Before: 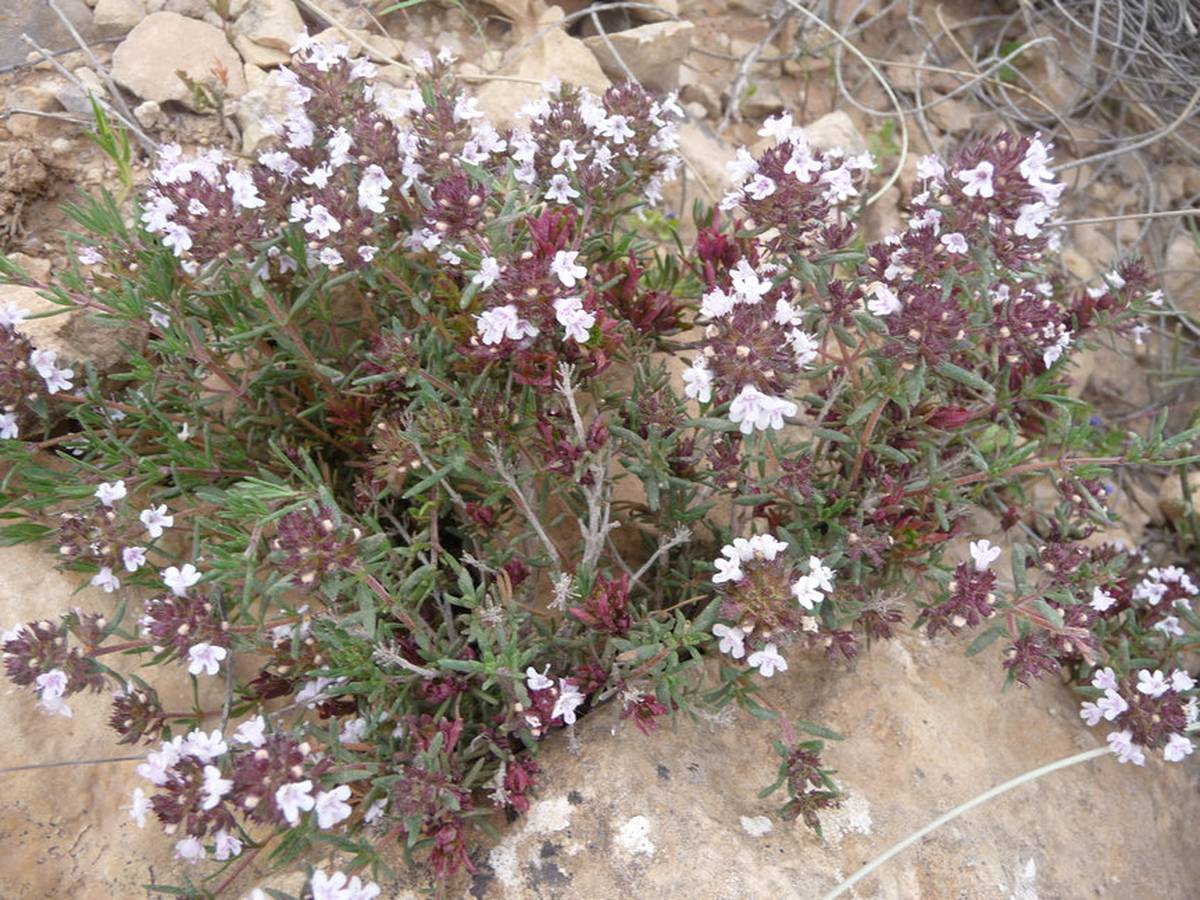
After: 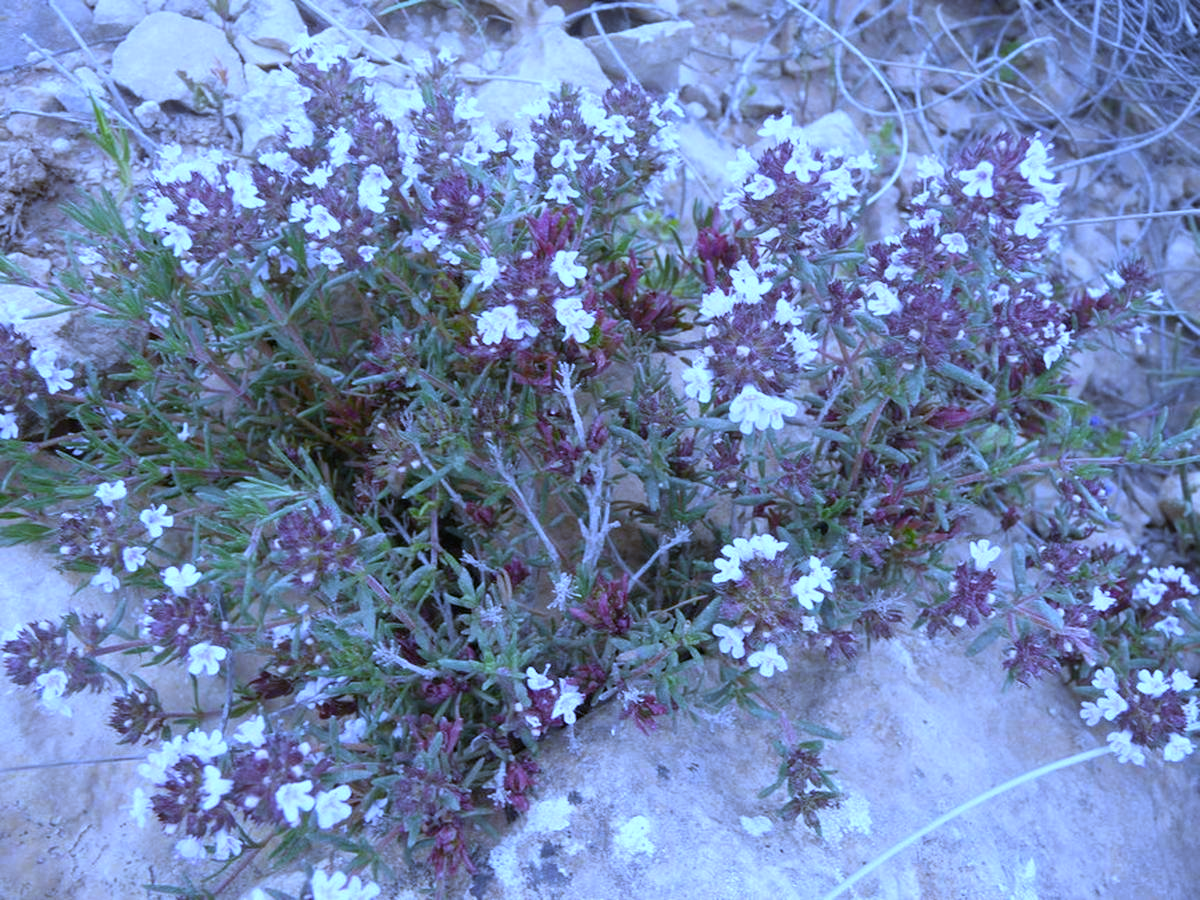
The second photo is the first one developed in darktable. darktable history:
tone equalizer: on, module defaults
white balance: red 0.766, blue 1.537
